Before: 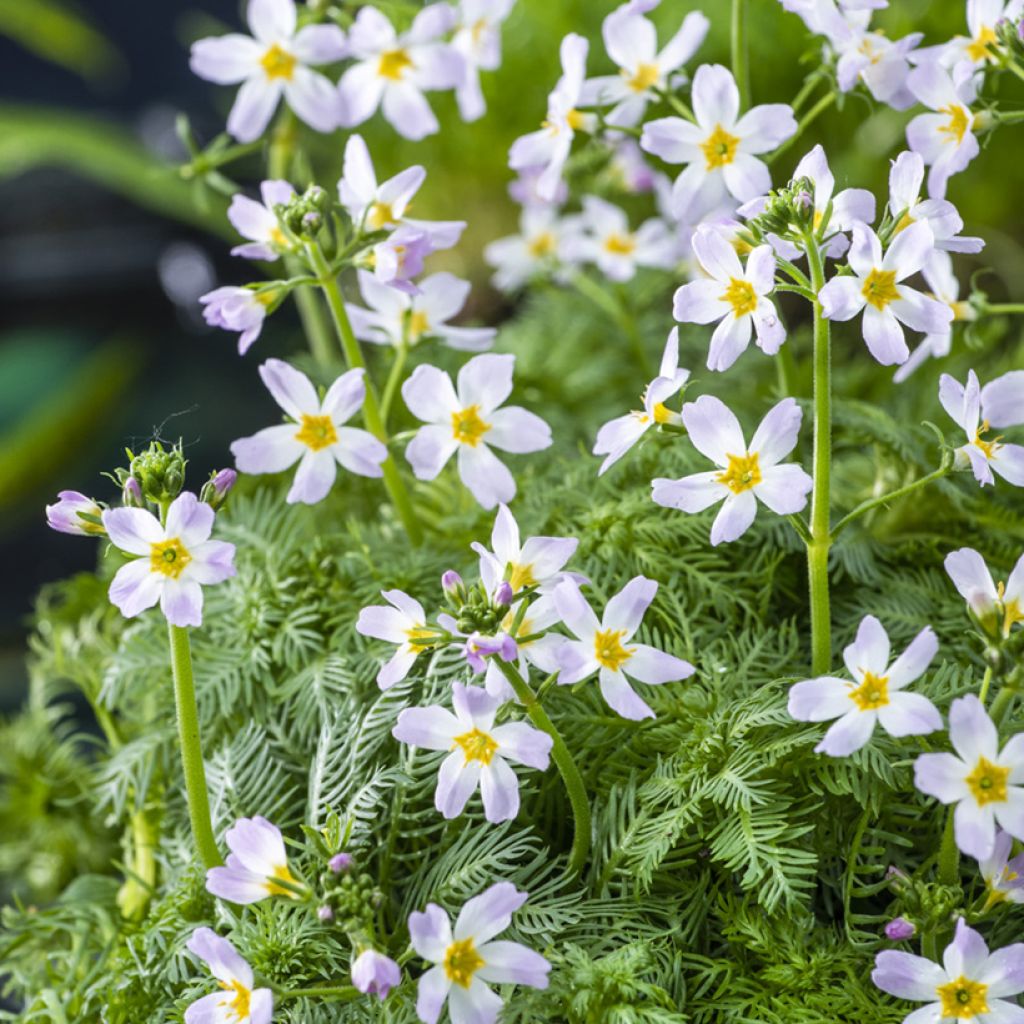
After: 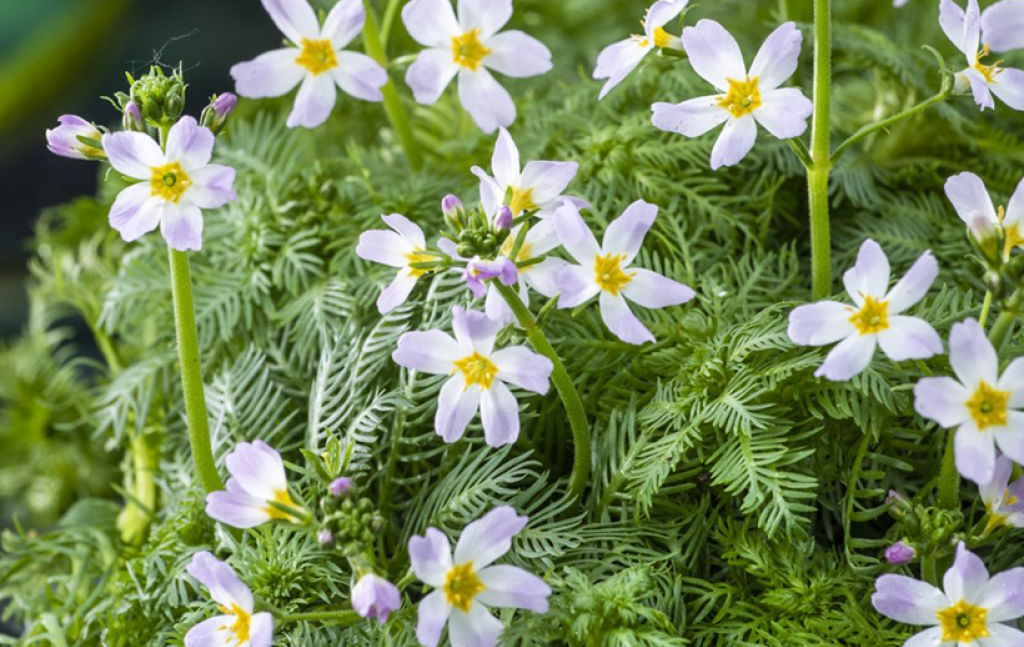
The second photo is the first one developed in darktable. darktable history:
crop and rotate: top 36.77%
